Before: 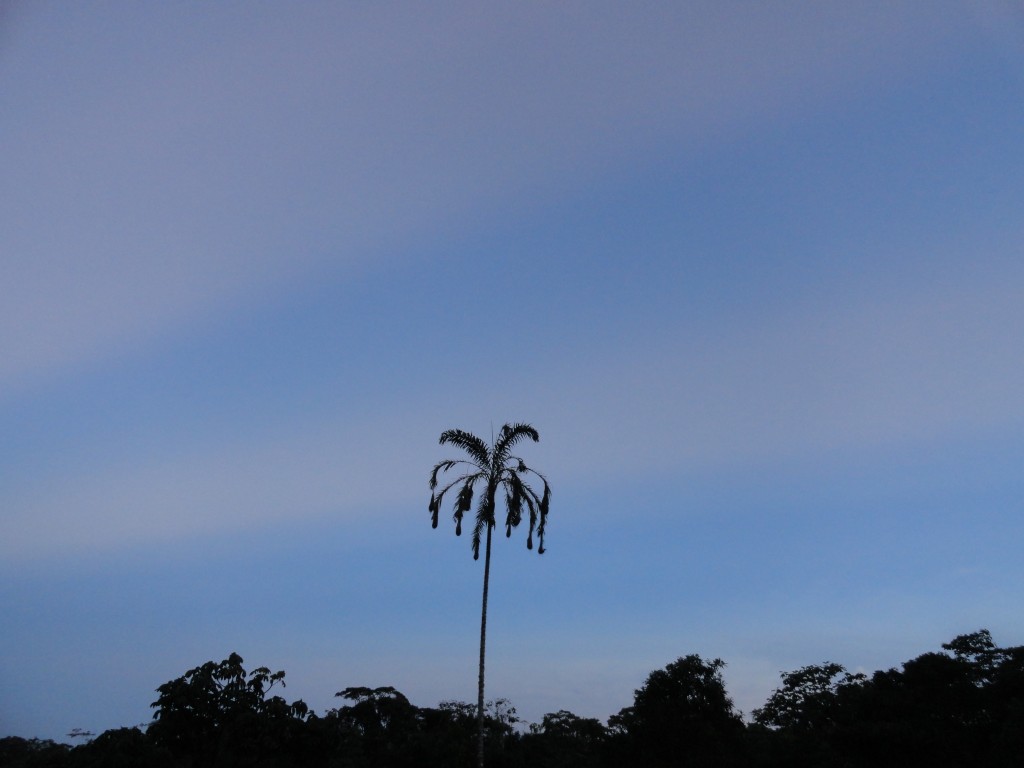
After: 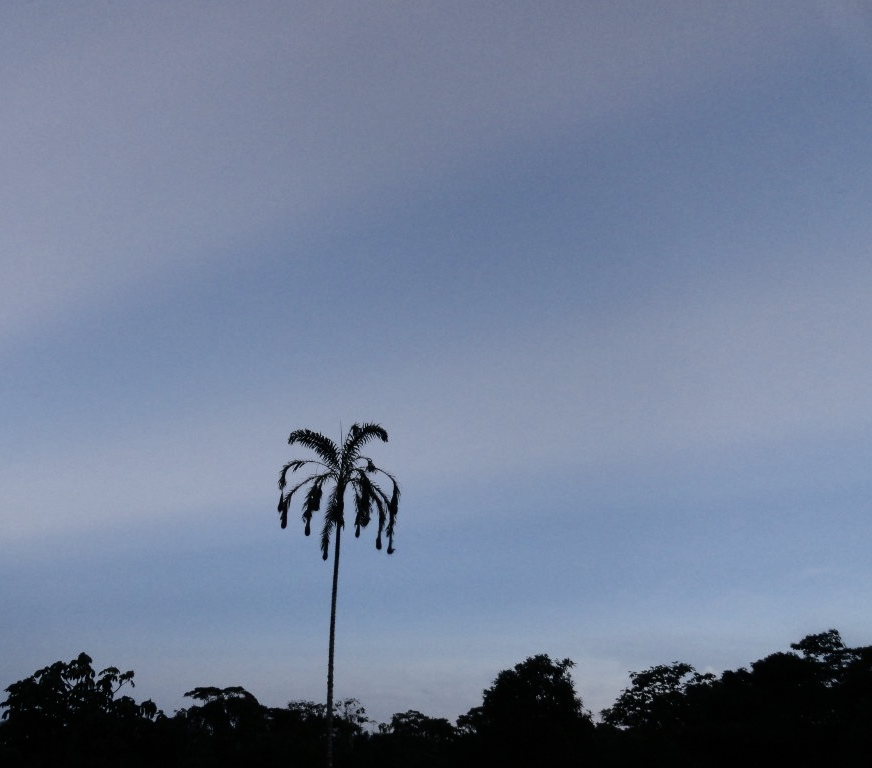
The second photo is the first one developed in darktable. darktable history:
contrast brightness saturation: contrast 0.25, saturation -0.307
crop and rotate: left 14.778%
